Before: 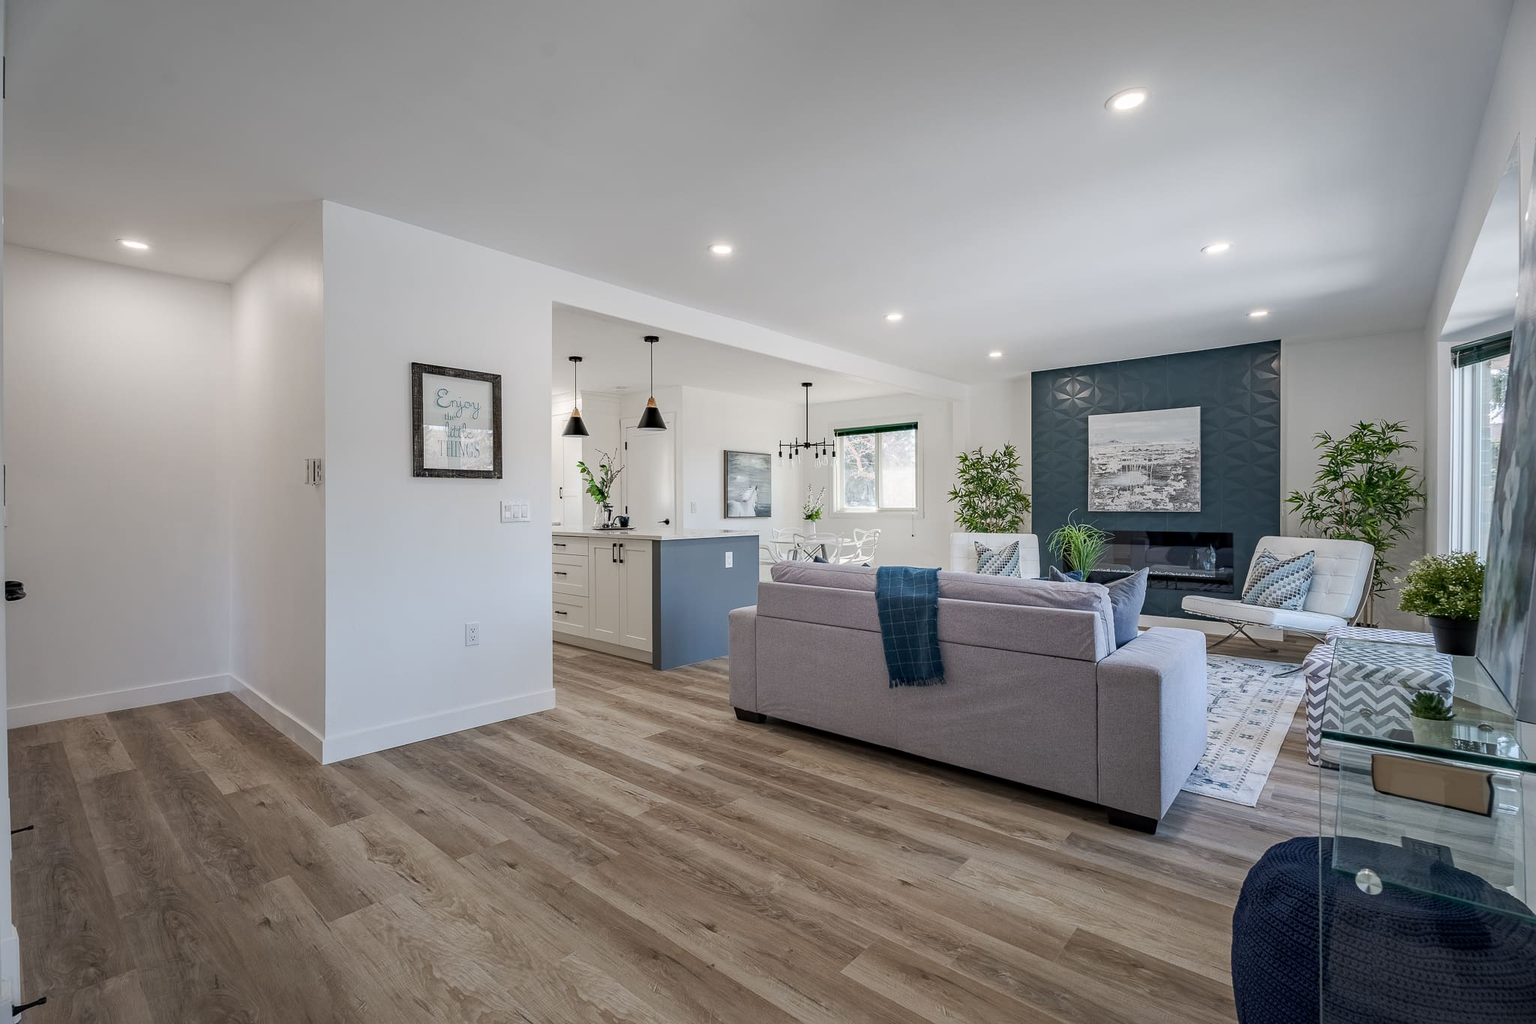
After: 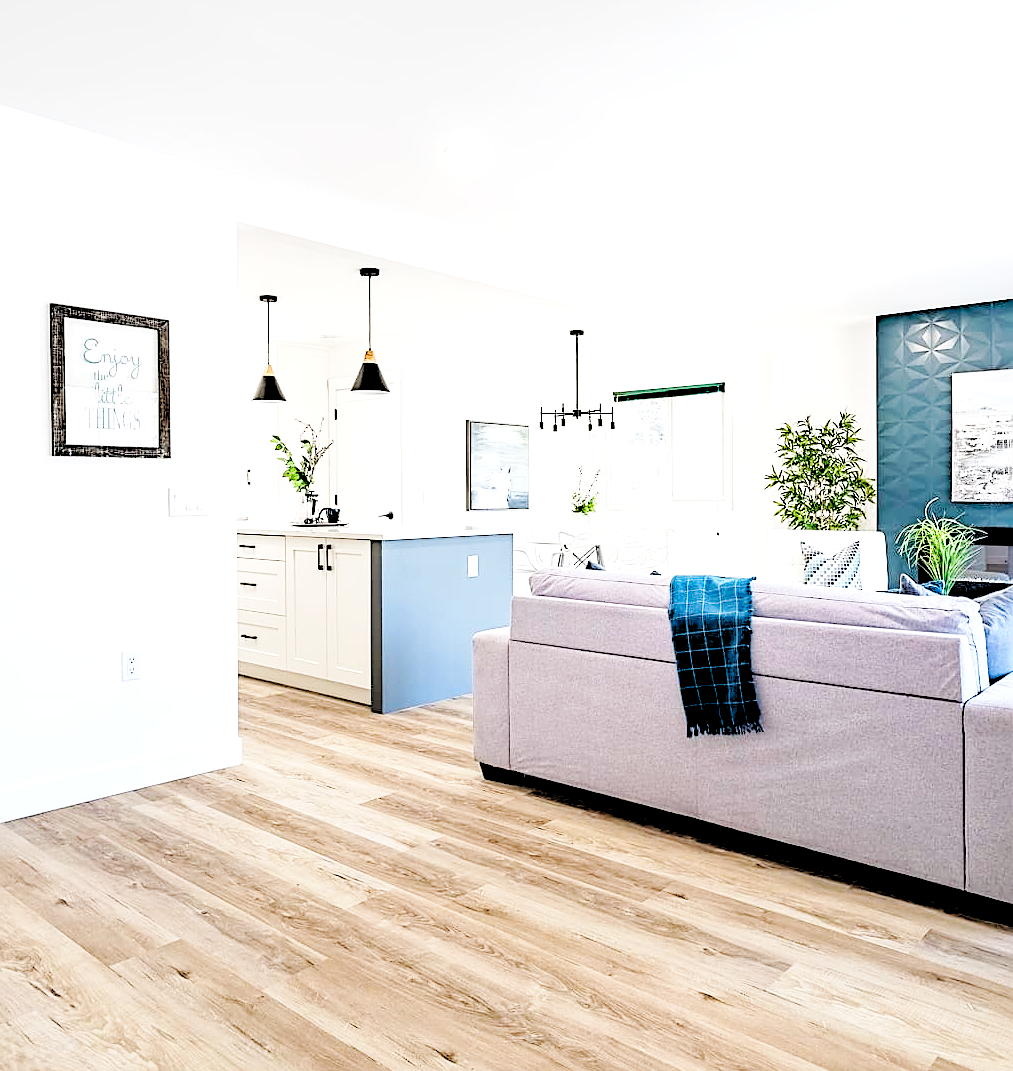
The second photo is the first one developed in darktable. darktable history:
rgb levels: levels [[0.027, 0.429, 0.996], [0, 0.5, 1], [0, 0.5, 1]]
exposure: exposure 0.74 EV, compensate highlight preservation false
color balance rgb: shadows lift › luminance -20%, power › hue 72.24°, highlights gain › luminance 15%, global offset › hue 171.6°, perceptual saturation grading › highlights -15%, perceptual saturation grading › shadows 25%, global vibrance 35%, contrast 10%
crop and rotate: angle 0.02°, left 24.353%, top 13.219%, right 26.156%, bottom 8.224%
white balance: emerald 1
base curve: curves: ch0 [(0, 0) (0.036, 0.025) (0.121, 0.166) (0.206, 0.329) (0.605, 0.79) (1, 1)], preserve colors none
sharpen: on, module defaults
